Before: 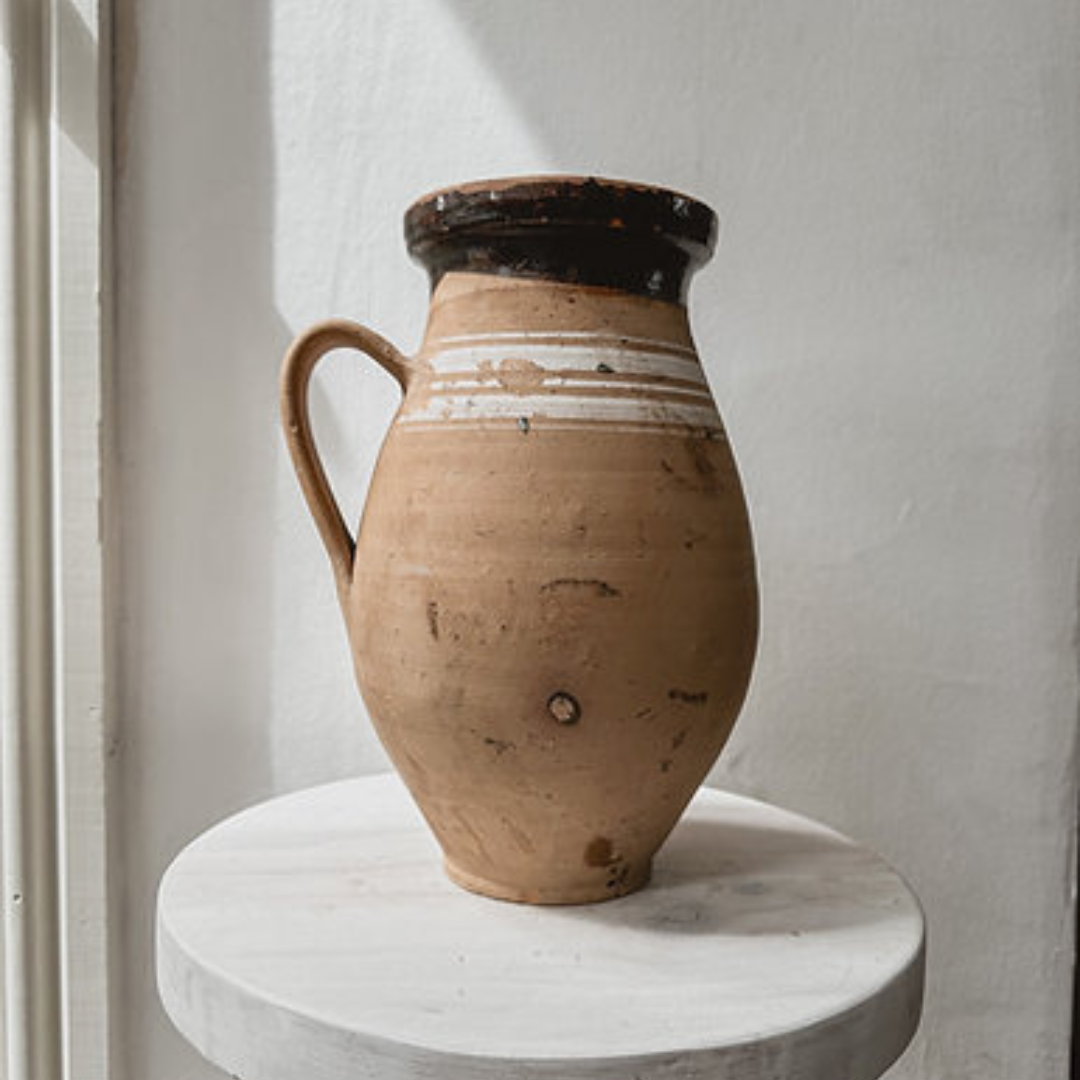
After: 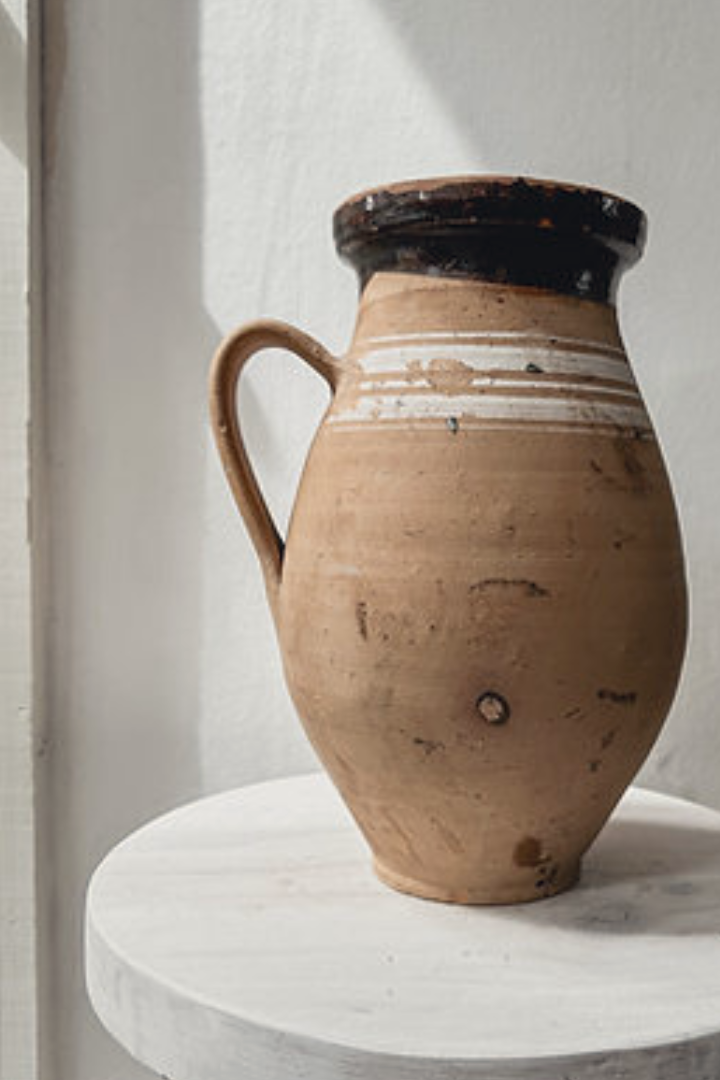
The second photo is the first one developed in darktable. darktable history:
color correction: highlights a* 0.207, highlights b* 2.7, shadows a* -0.874, shadows b* -4.78
crop and rotate: left 6.617%, right 26.717%
